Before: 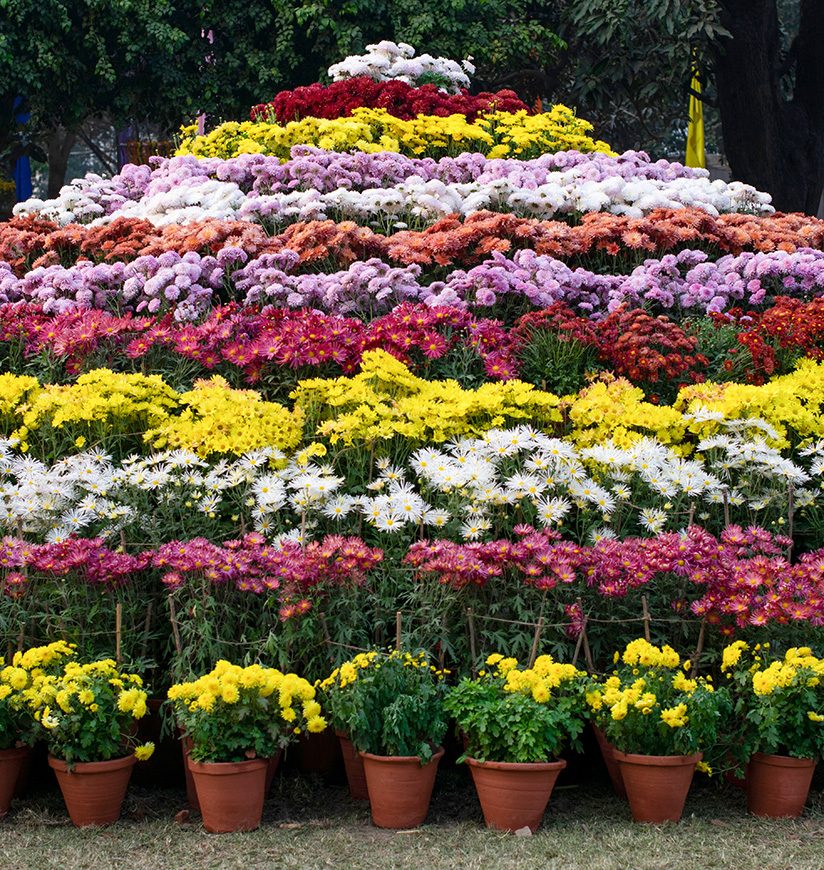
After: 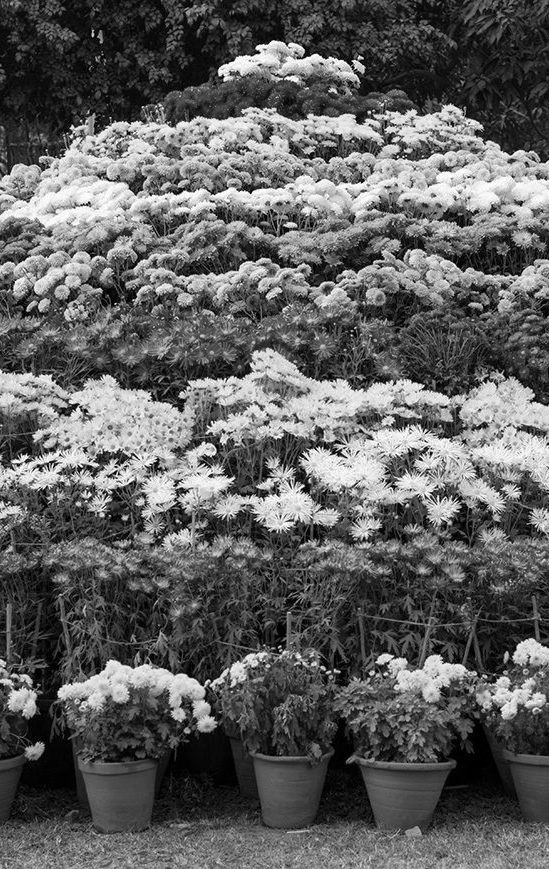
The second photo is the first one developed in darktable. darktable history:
contrast brightness saturation: saturation -0.05
crop and rotate: left 13.409%, right 19.924%
monochrome: on, module defaults
shadows and highlights: shadows 25, highlights -25
